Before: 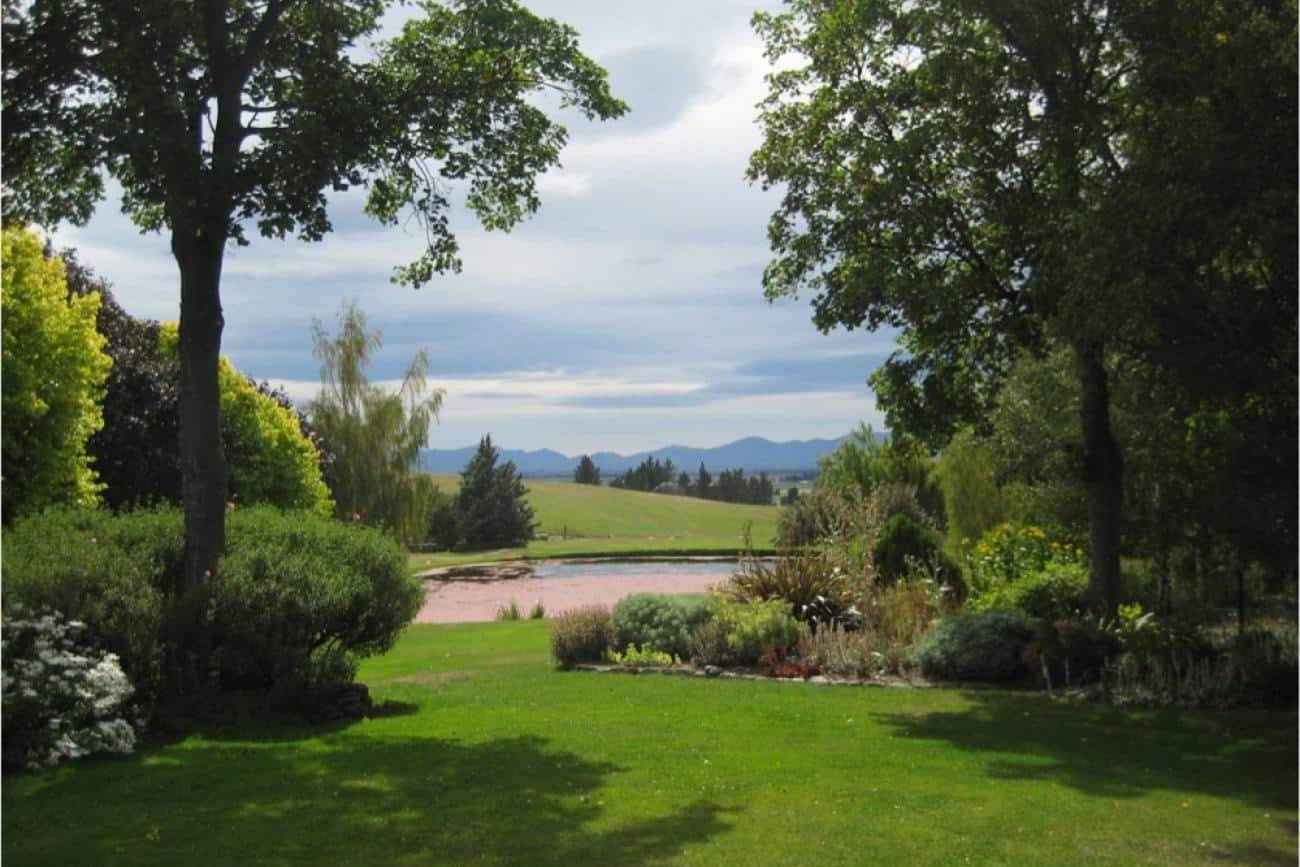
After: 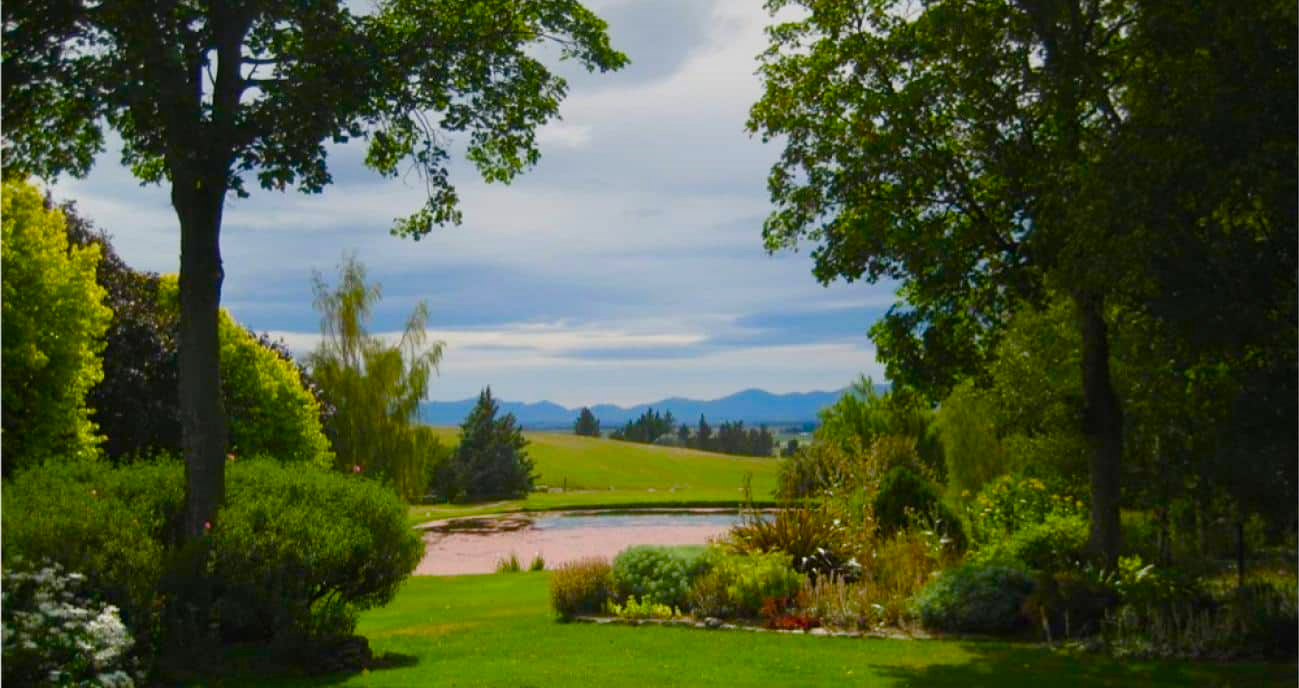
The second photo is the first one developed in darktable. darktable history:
color balance rgb: perceptual saturation grading › global saturation 24.74%, perceptual saturation grading › highlights -51.22%, perceptual saturation grading › mid-tones 19.16%, perceptual saturation grading › shadows 60.98%, global vibrance 50%
crop and rotate: top 5.667%, bottom 14.937%
graduated density: on, module defaults
